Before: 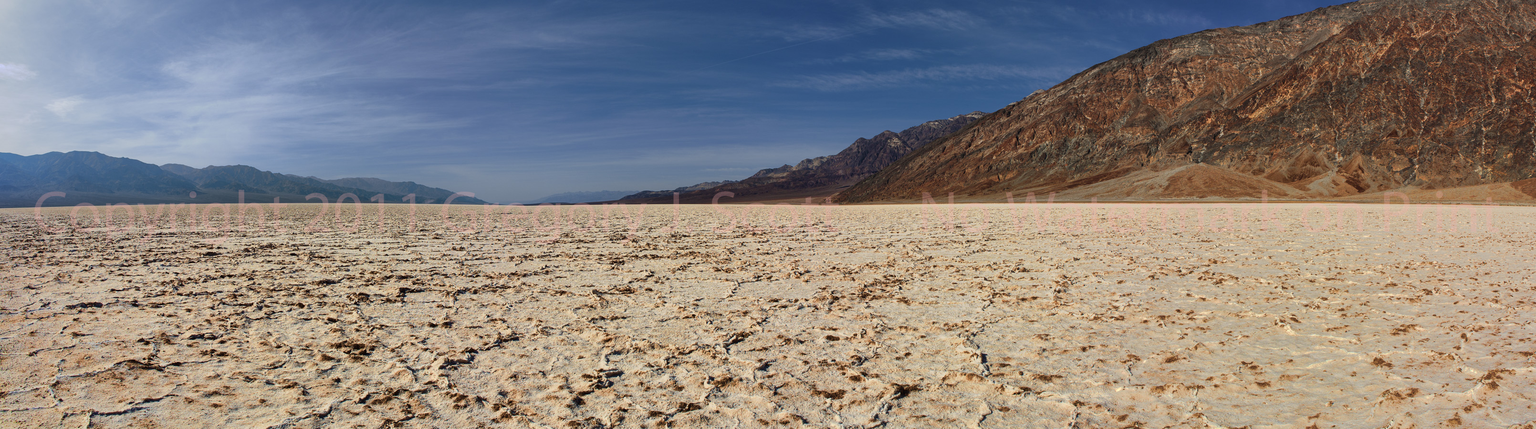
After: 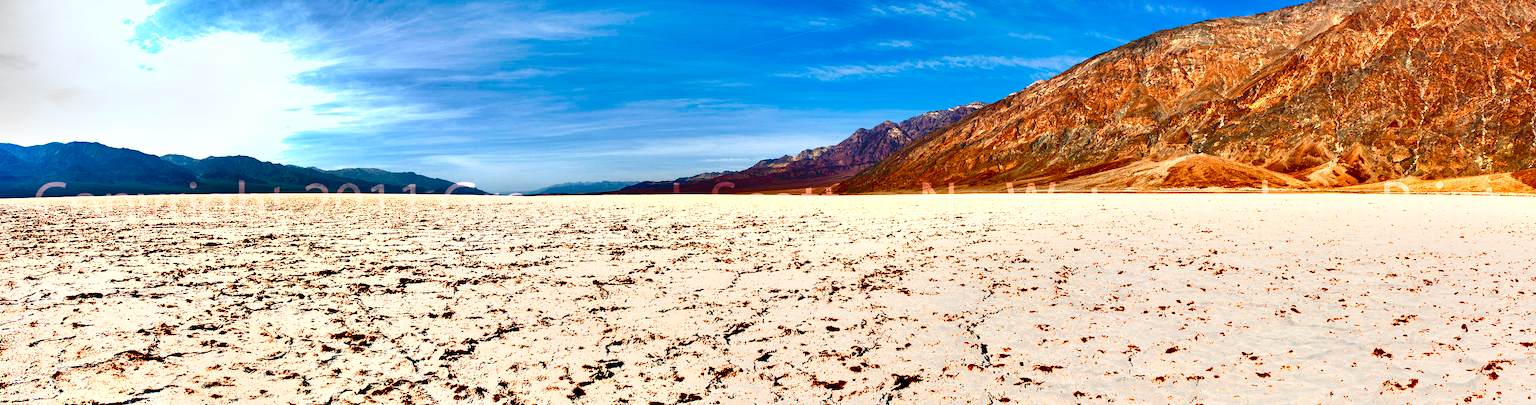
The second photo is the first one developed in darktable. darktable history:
crop and rotate: top 2.374%, bottom 3.269%
color balance rgb: highlights gain › chroma 3.085%, highlights gain › hue 73.4°, global offset › luminance 1.975%, linear chroma grading › global chroma -0.755%, perceptual saturation grading › global saturation 24.332%, perceptual saturation grading › highlights -24.556%, perceptual saturation grading › mid-tones 23.922%, perceptual saturation grading › shadows 40.824%, global vibrance 14.744%
shadows and highlights: radius 109.1, shadows 23.91, highlights -58.84, low approximation 0.01, soften with gaussian
exposure: black level correction 0.015, exposure 1.786 EV, compensate highlight preservation false
